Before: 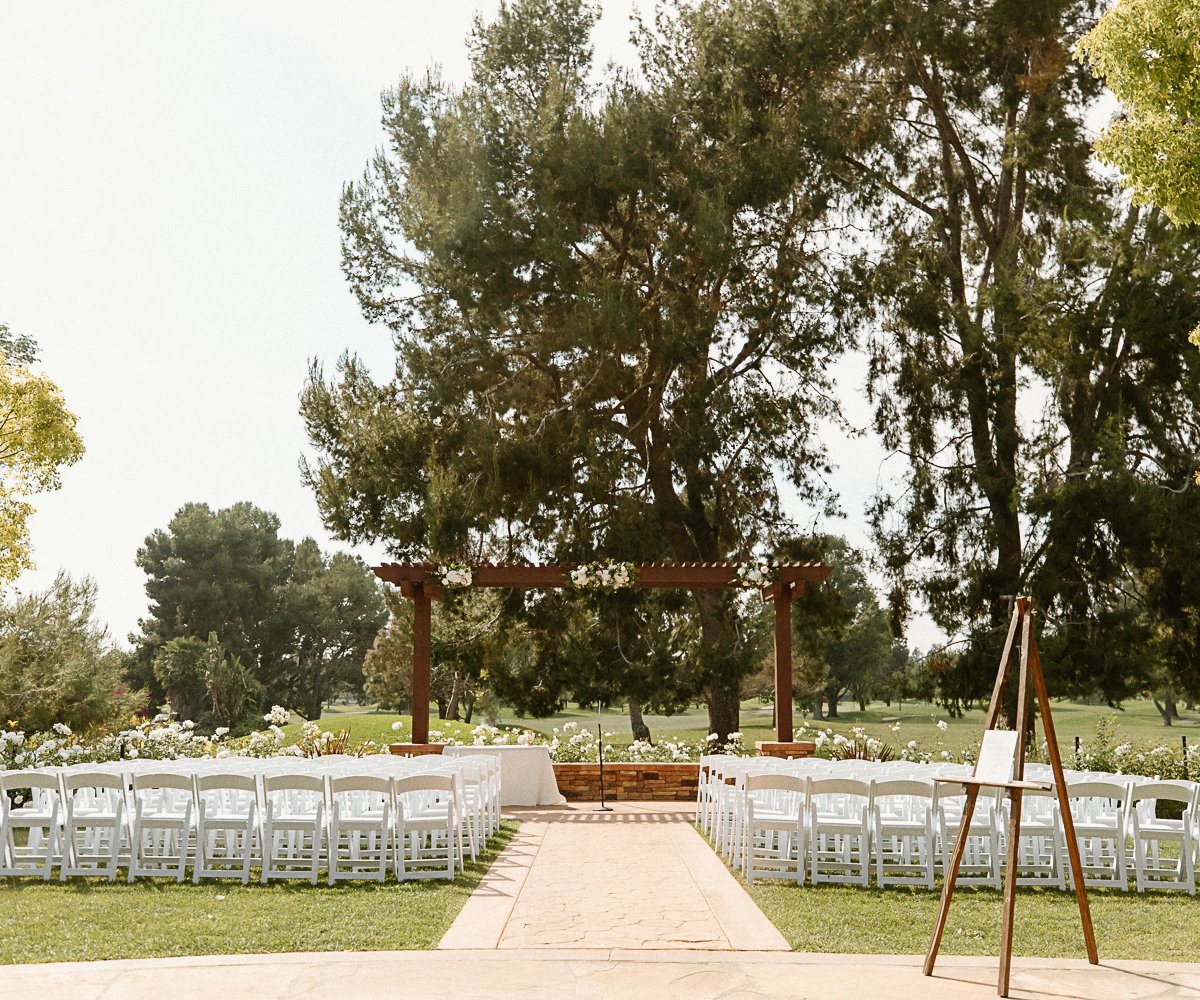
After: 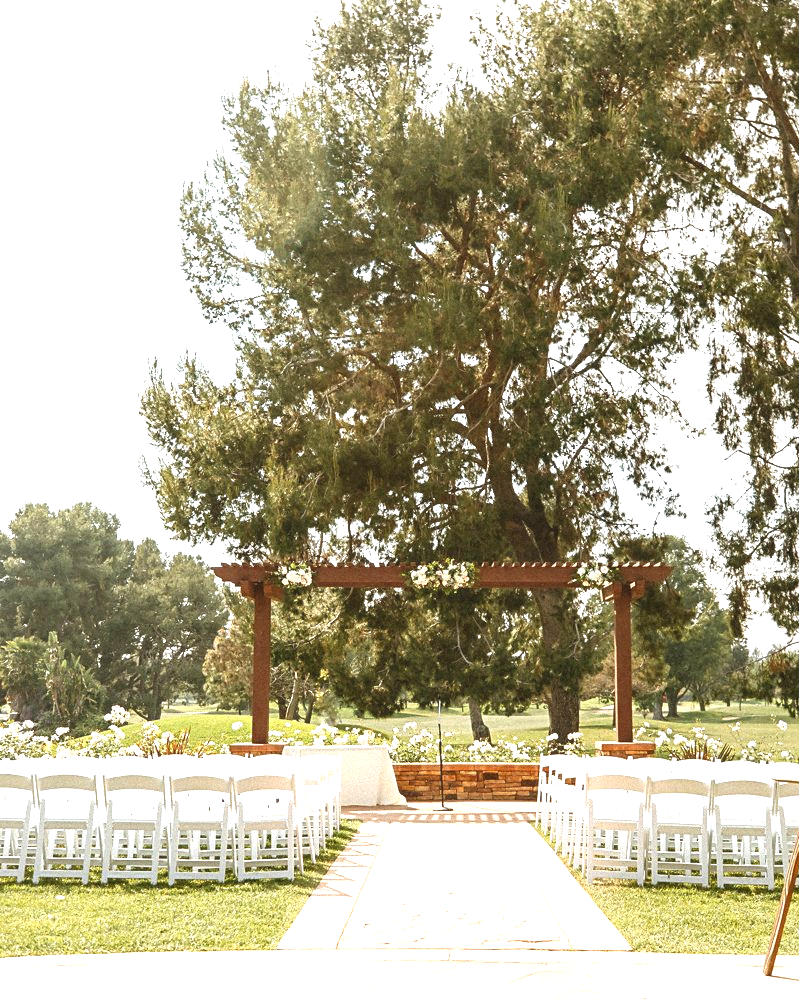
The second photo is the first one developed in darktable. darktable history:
local contrast: detail 109%
exposure: exposure 0.992 EV, compensate exposure bias true, compensate highlight preservation false
crop and rotate: left 13.346%, right 20.019%
